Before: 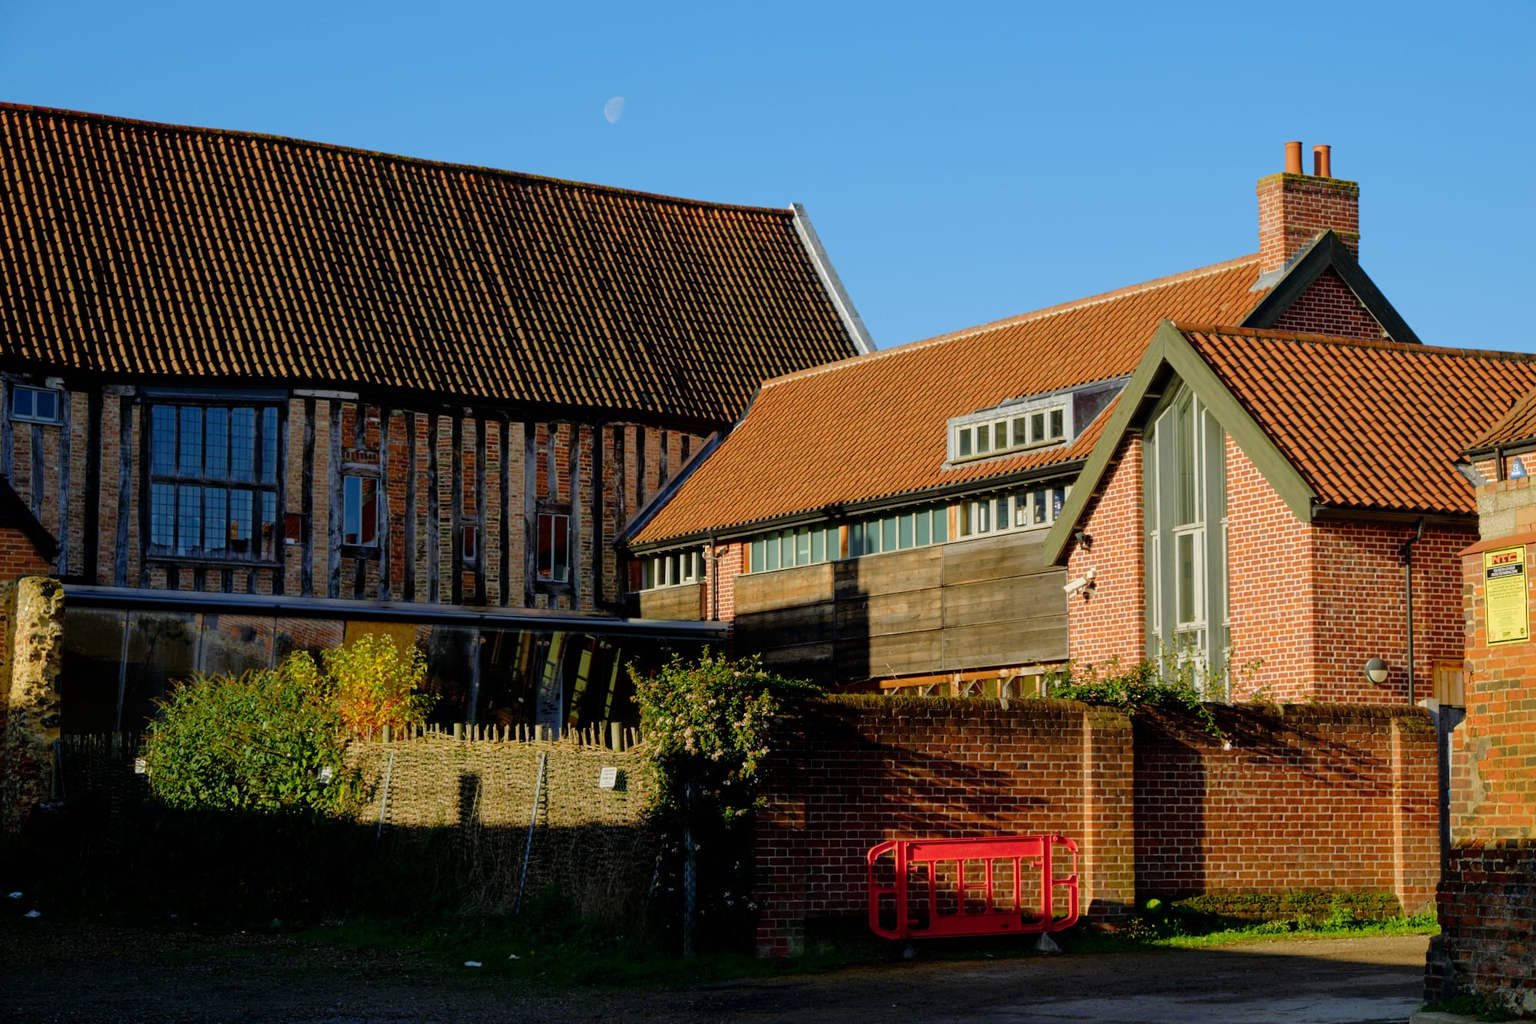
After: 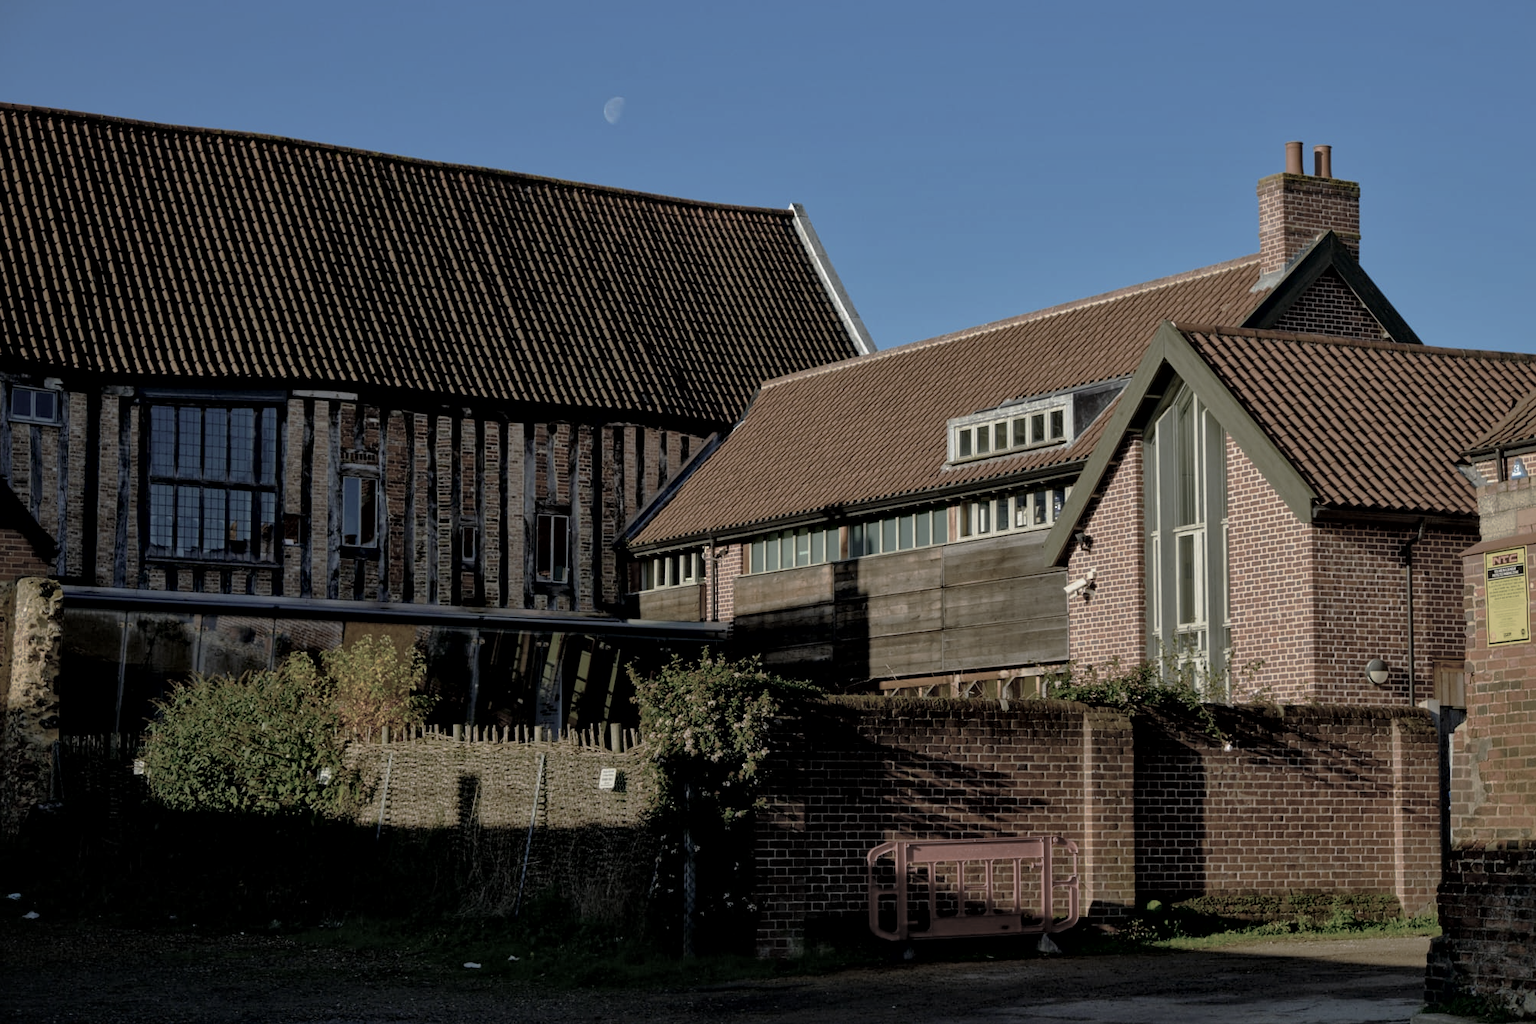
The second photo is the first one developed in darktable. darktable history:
crop: left 0.149%
local contrast: mode bilateral grid, contrast 21, coarseness 51, detail 149%, midtone range 0.2
tone curve: curves: ch0 [(0, 0) (0.48, 0.431) (0.7, 0.609) (0.864, 0.854) (1, 1)], preserve colors none
color zones: curves: ch0 [(0, 0.487) (0.241, 0.395) (0.434, 0.373) (0.658, 0.412) (0.838, 0.487)]; ch1 [(0, 0) (0.053, 0.053) (0.211, 0.202) (0.579, 0.259) (0.781, 0.241)]
